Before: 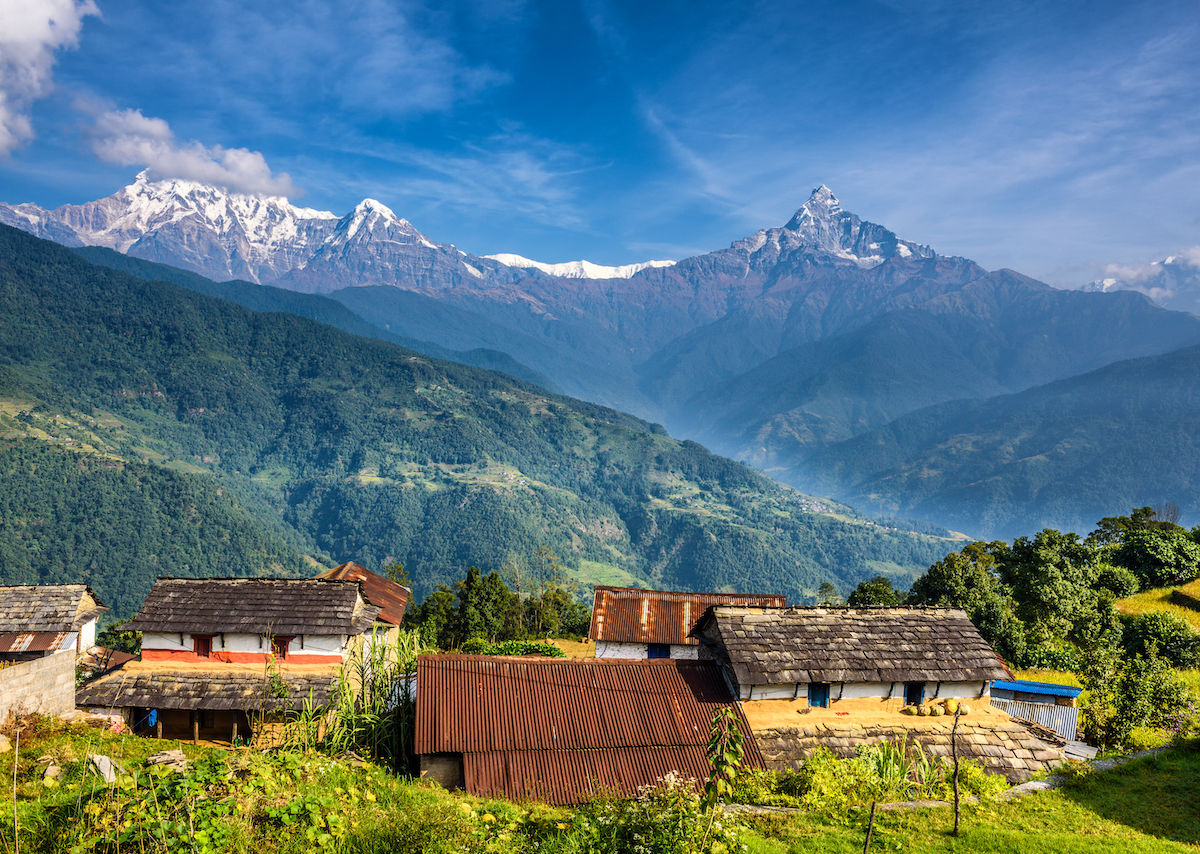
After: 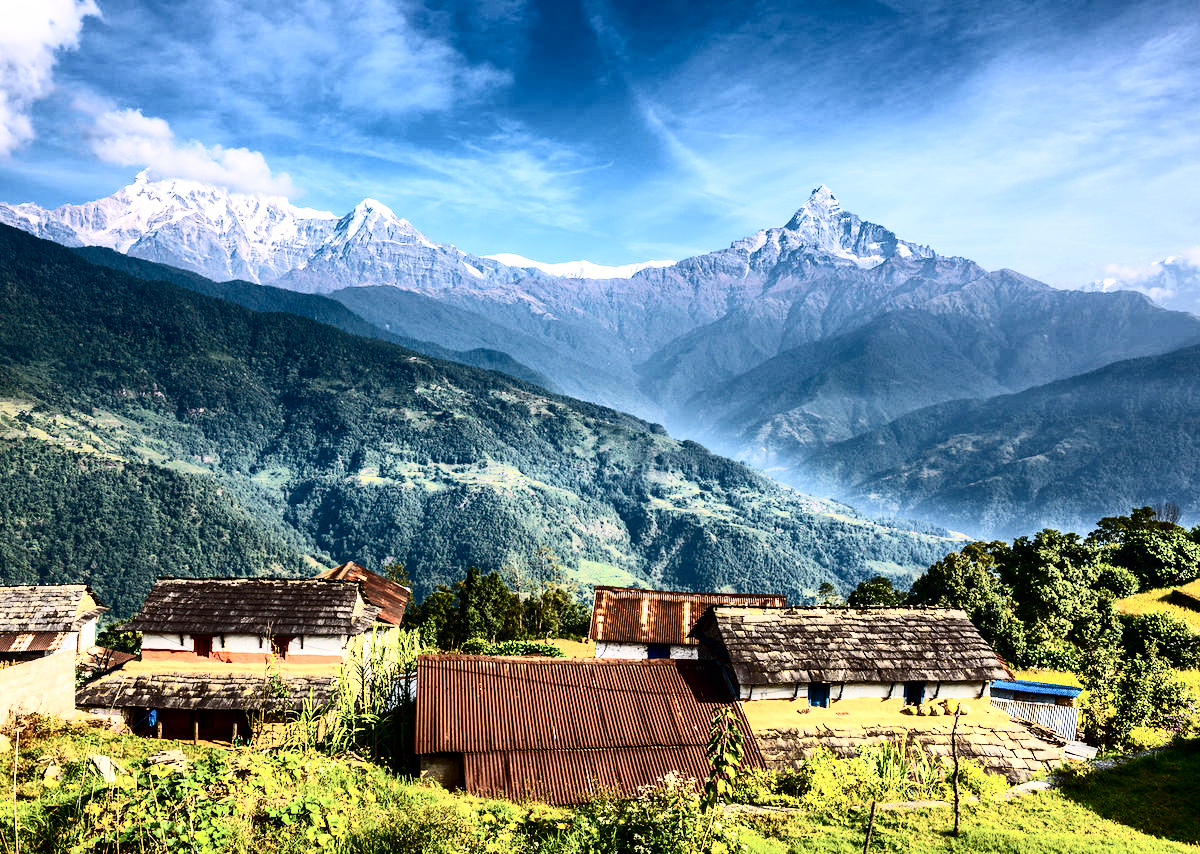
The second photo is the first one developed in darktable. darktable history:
tone equalizer: -8 EV -0.455 EV, -7 EV -0.423 EV, -6 EV -0.349 EV, -5 EV -0.219 EV, -3 EV 0.188 EV, -2 EV 0.317 EV, -1 EV 0.387 EV, +0 EV 0.422 EV
contrast brightness saturation: contrast 0.503, saturation -0.084
